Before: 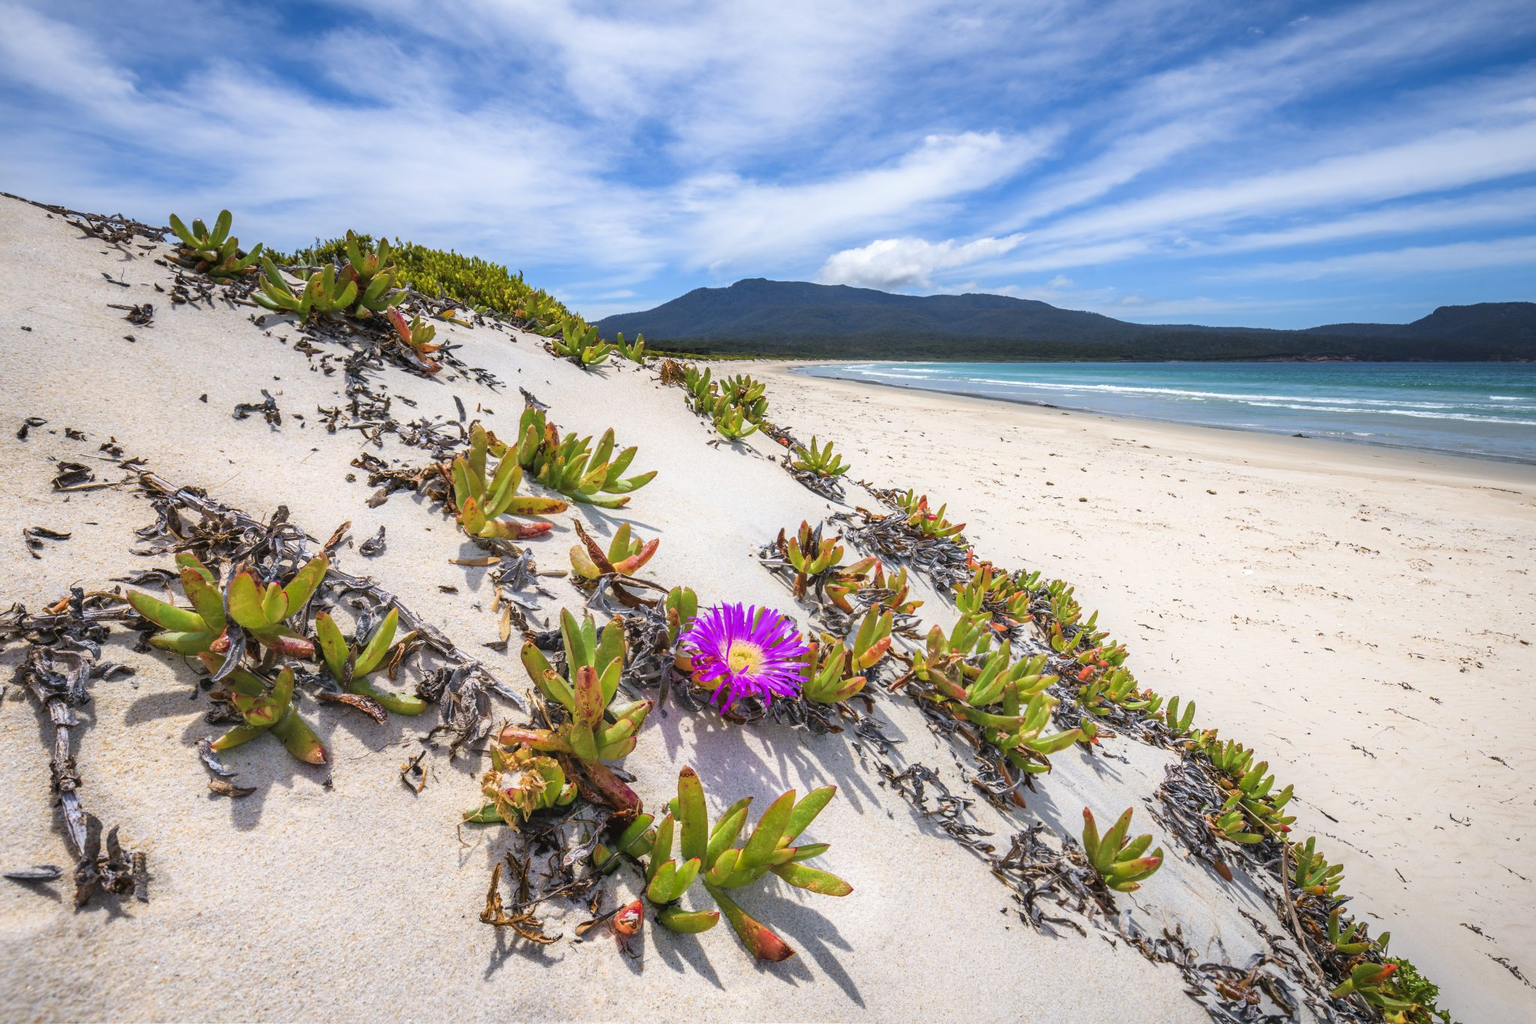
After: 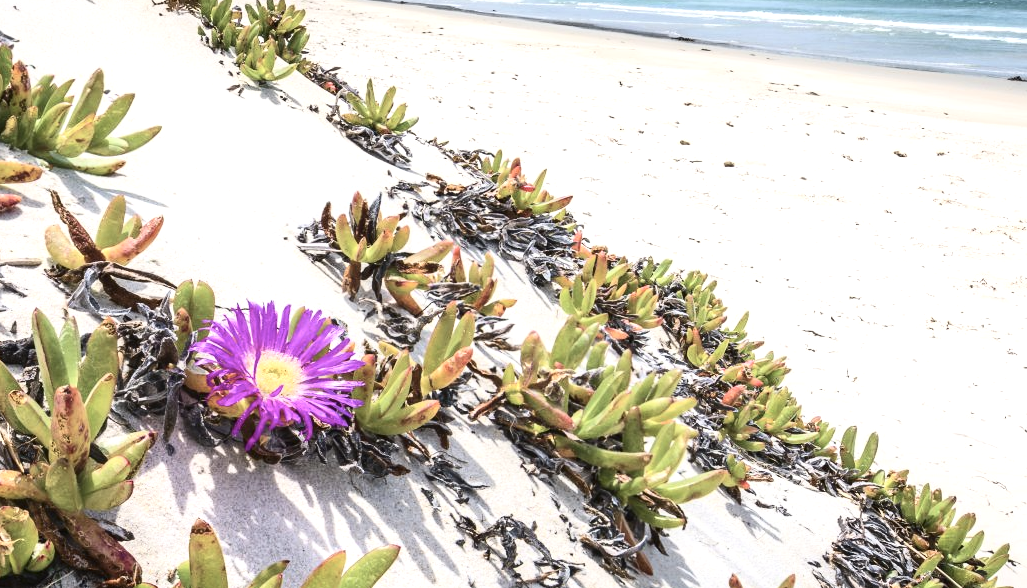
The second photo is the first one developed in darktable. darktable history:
contrast brightness saturation: contrast 0.248, saturation -0.316
exposure: exposure 0.496 EV, compensate highlight preservation false
crop: left 34.946%, top 36.828%, right 14.902%, bottom 20.047%
tone equalizer: on, module defaults
